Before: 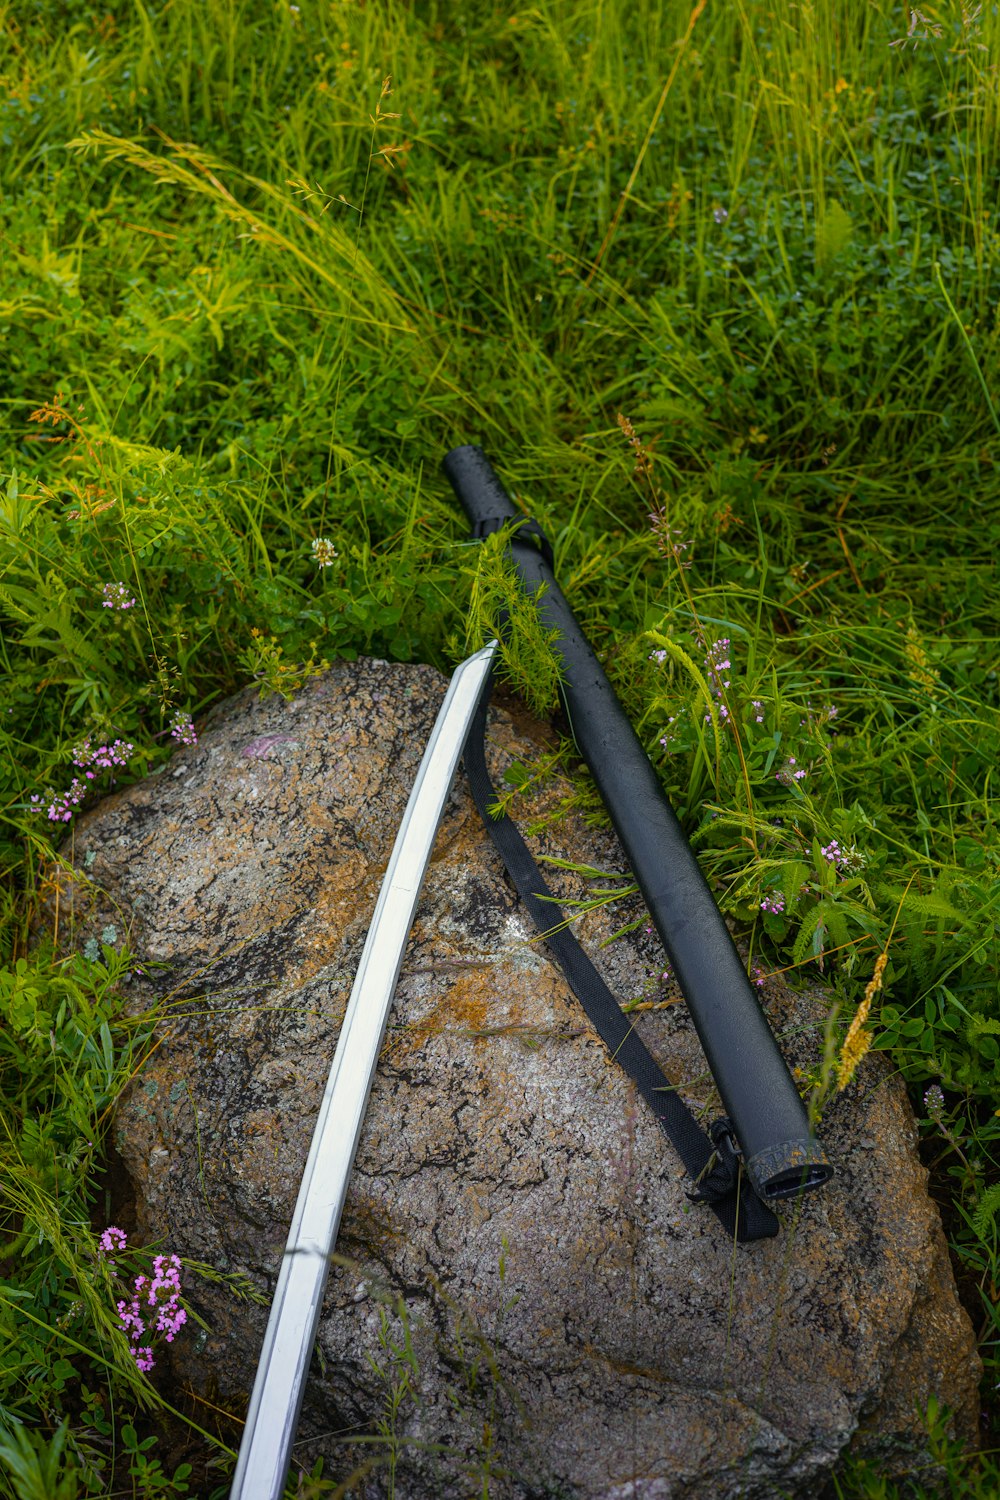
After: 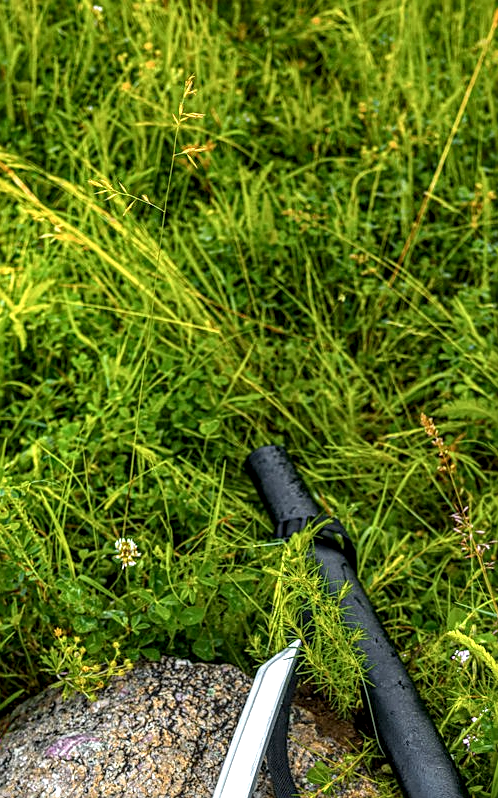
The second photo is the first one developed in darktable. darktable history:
exposure: exposure 0.61 EV, compensate exposure bias true, compensate highlight preservation false
sharpen: amount 0.494
local contrast: detail 160%
crop: left 19.706%, right 30.413%, bottom 46.787%
